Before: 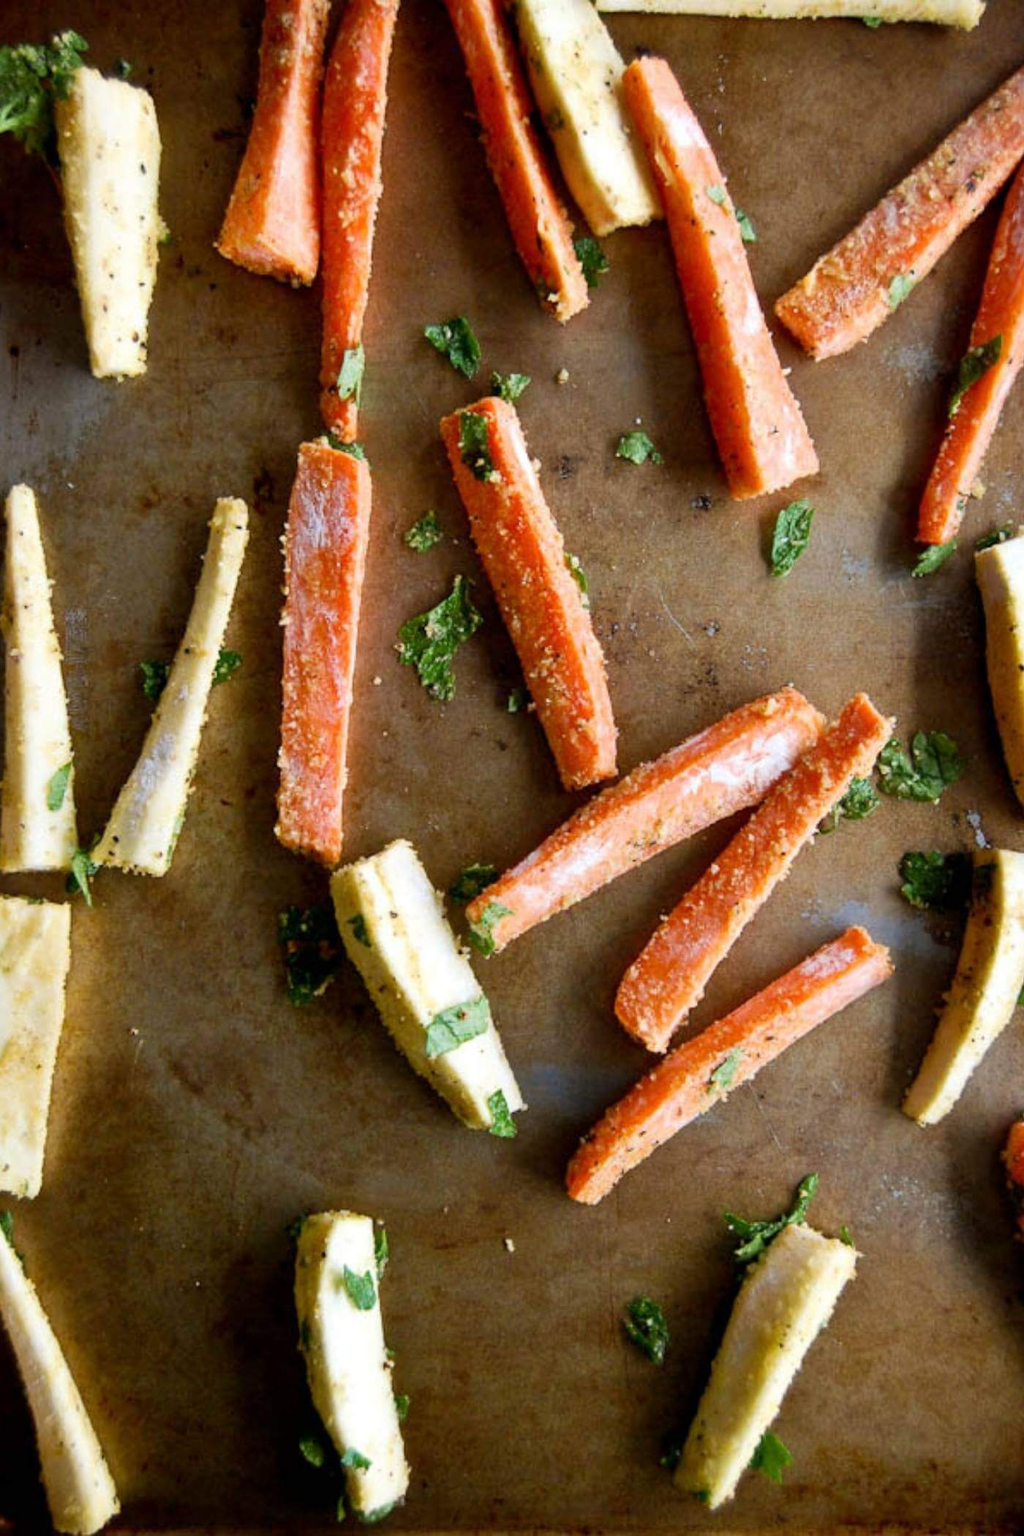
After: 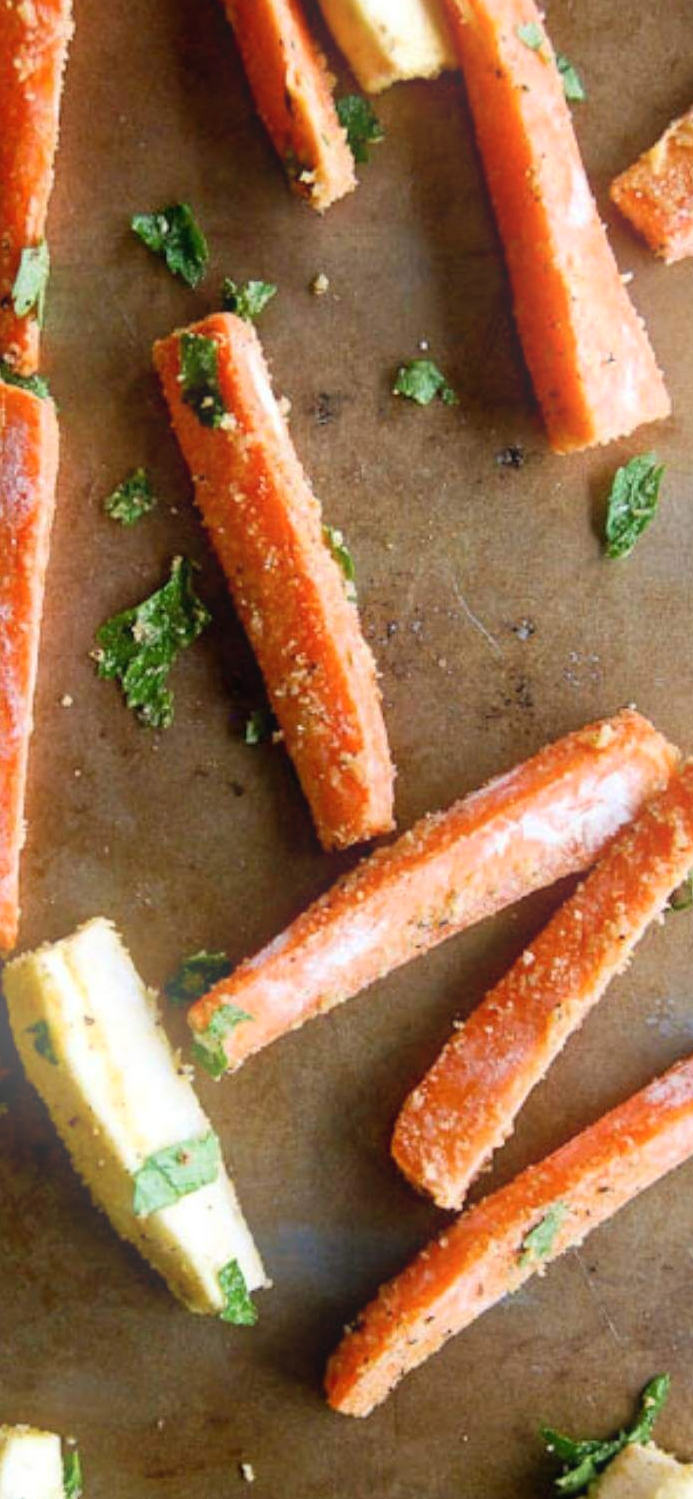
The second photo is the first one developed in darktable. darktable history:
crop: left 32.075%, top 10.976%, right 18.355%, bottom 17.596%
bloom: size 16%, threshold 98%, strength 20%
